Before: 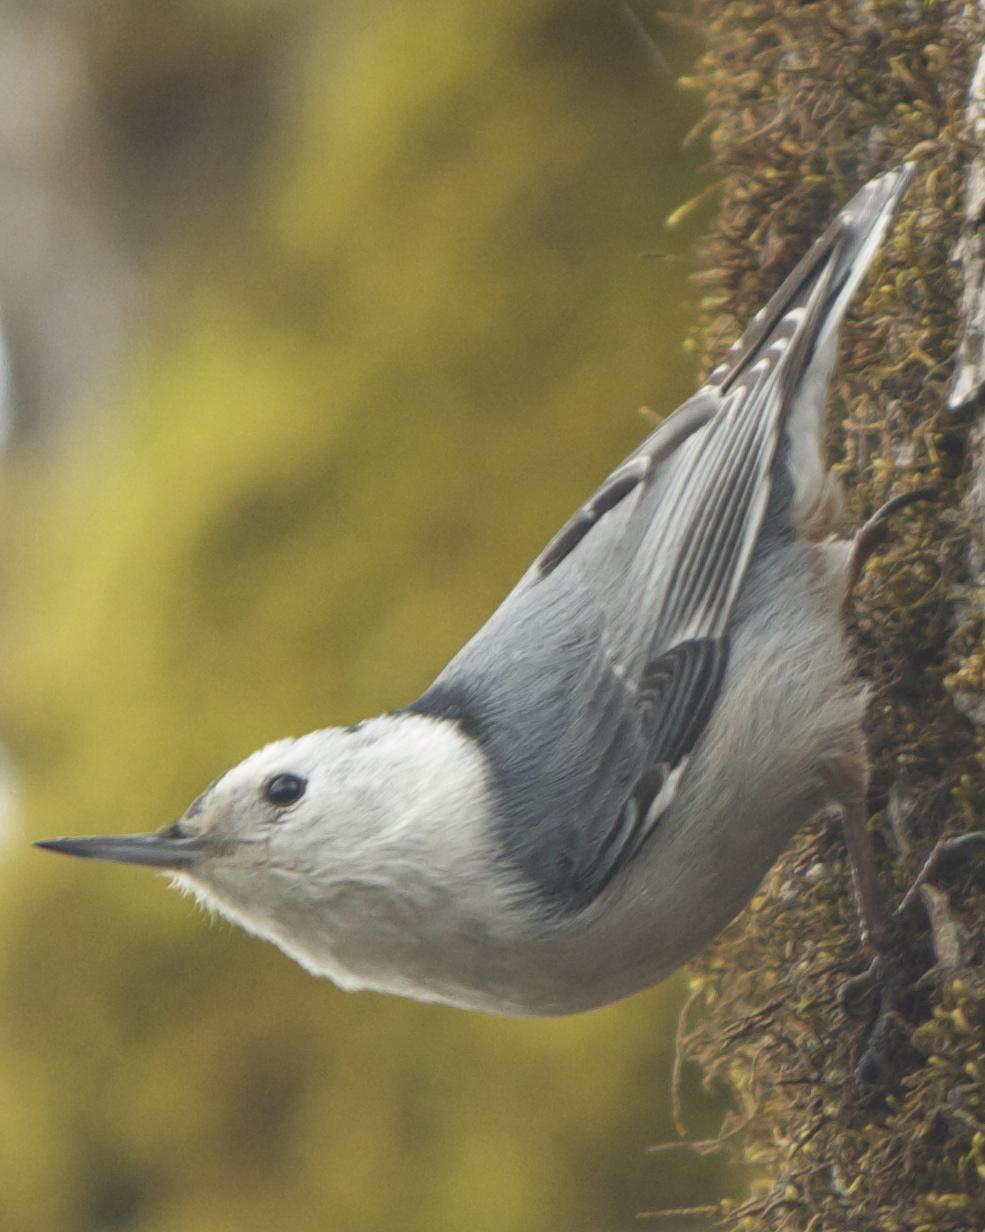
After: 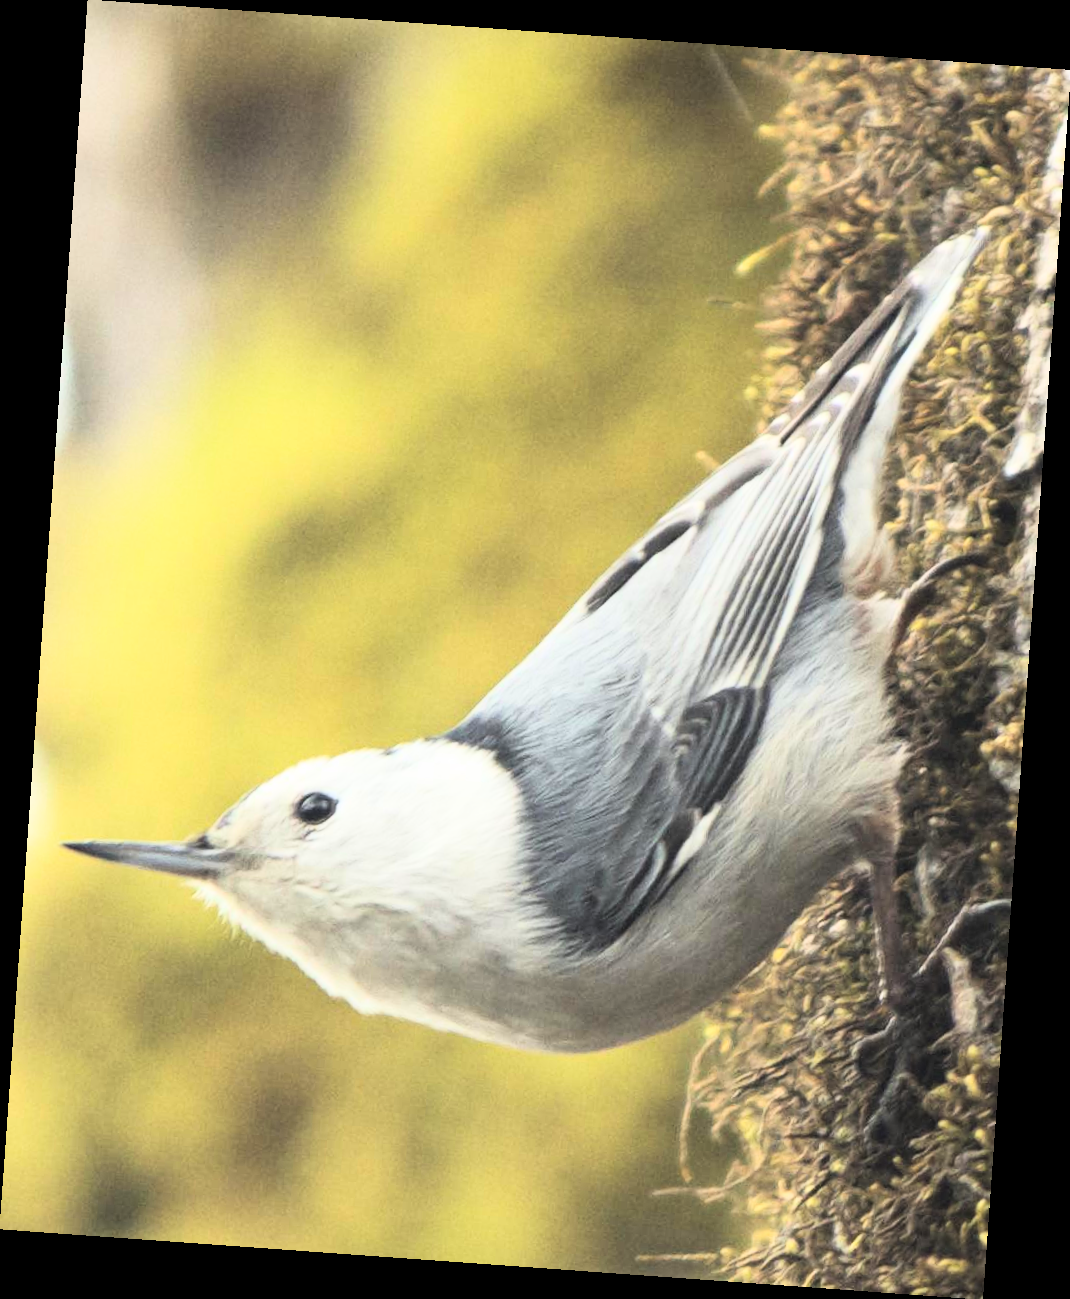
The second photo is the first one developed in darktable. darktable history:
rgb curve: curves: ch0 [(0, 0) (0.21, 0.15) (0.24, 0.21) (0.5, 0.75) (0.75, 0.96) (0.89, 0.99) (1, 1)]; ch1 [(0, 0.02) (0.21, 0.13) (0.25, 0.2) (0.5, 0.67) (0.75, 0.9) (0.89, 0.97) (1, 1)]; ch2 [(0, 0.02) (0.21, 0.13) (0.25, 0.2) (0.5, 0.67) (0.75, 0.9) (0.89, 0.97) (1, 1)], compensate middle gray true
rotate and perspective: rotation 4.1°, automatic cropping off
